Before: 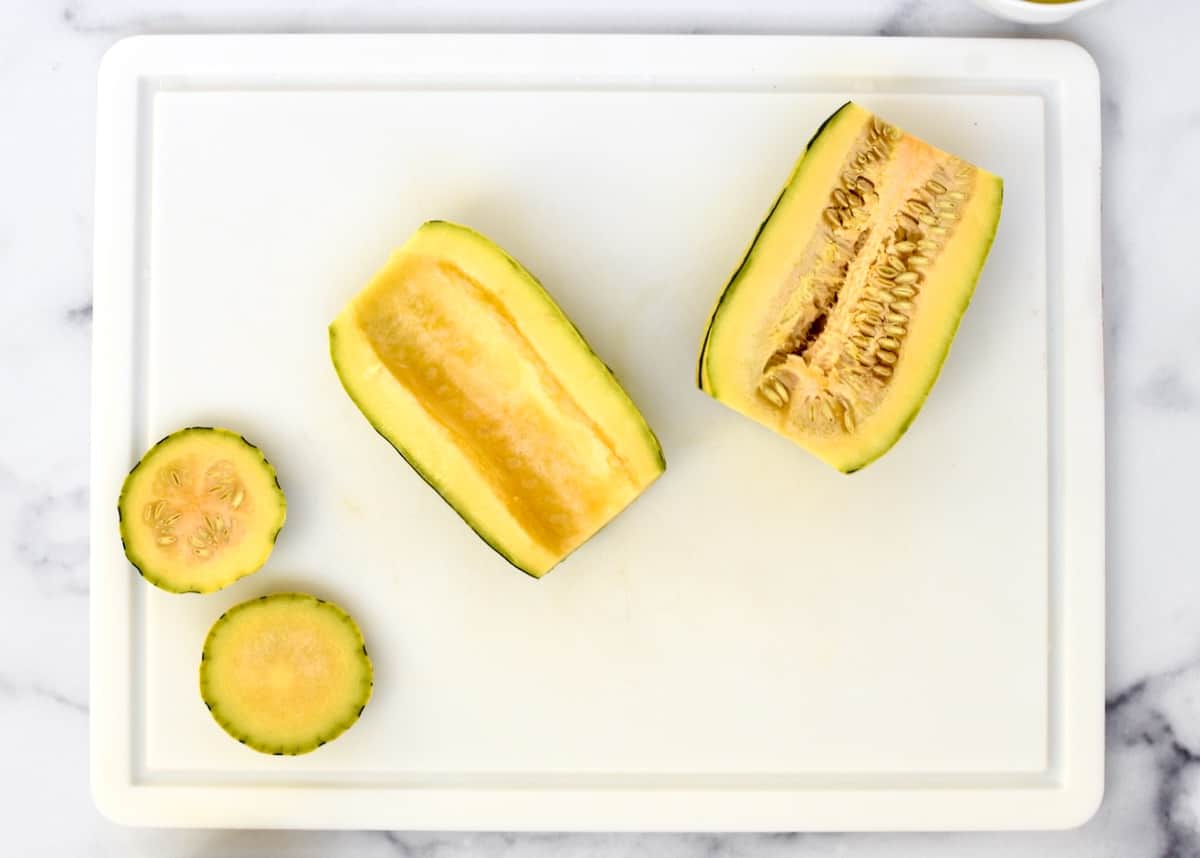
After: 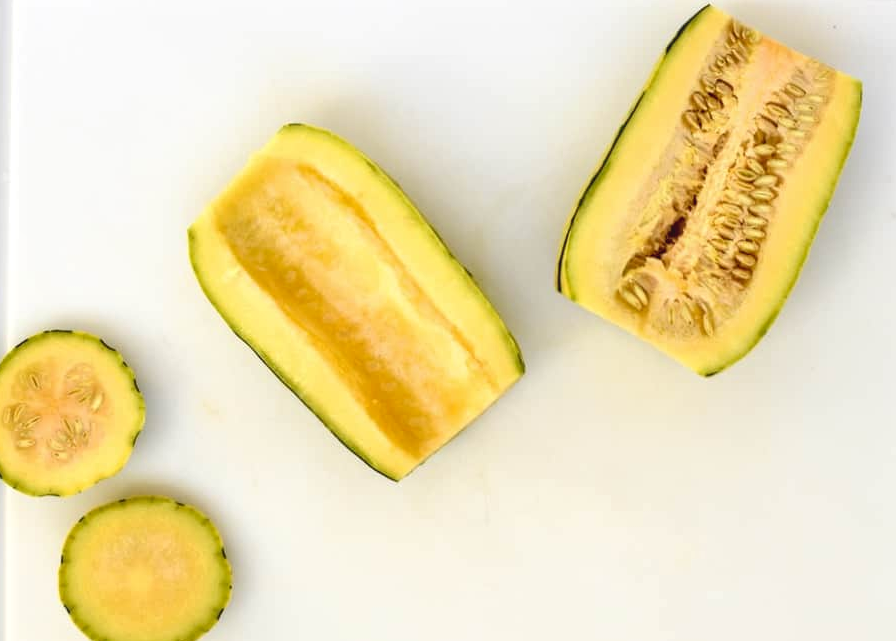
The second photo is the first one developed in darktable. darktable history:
crop and rotate: left 11.831%, top 11.346%, right 13.429%, bottom 13.899%
local contrast: detail 110%
